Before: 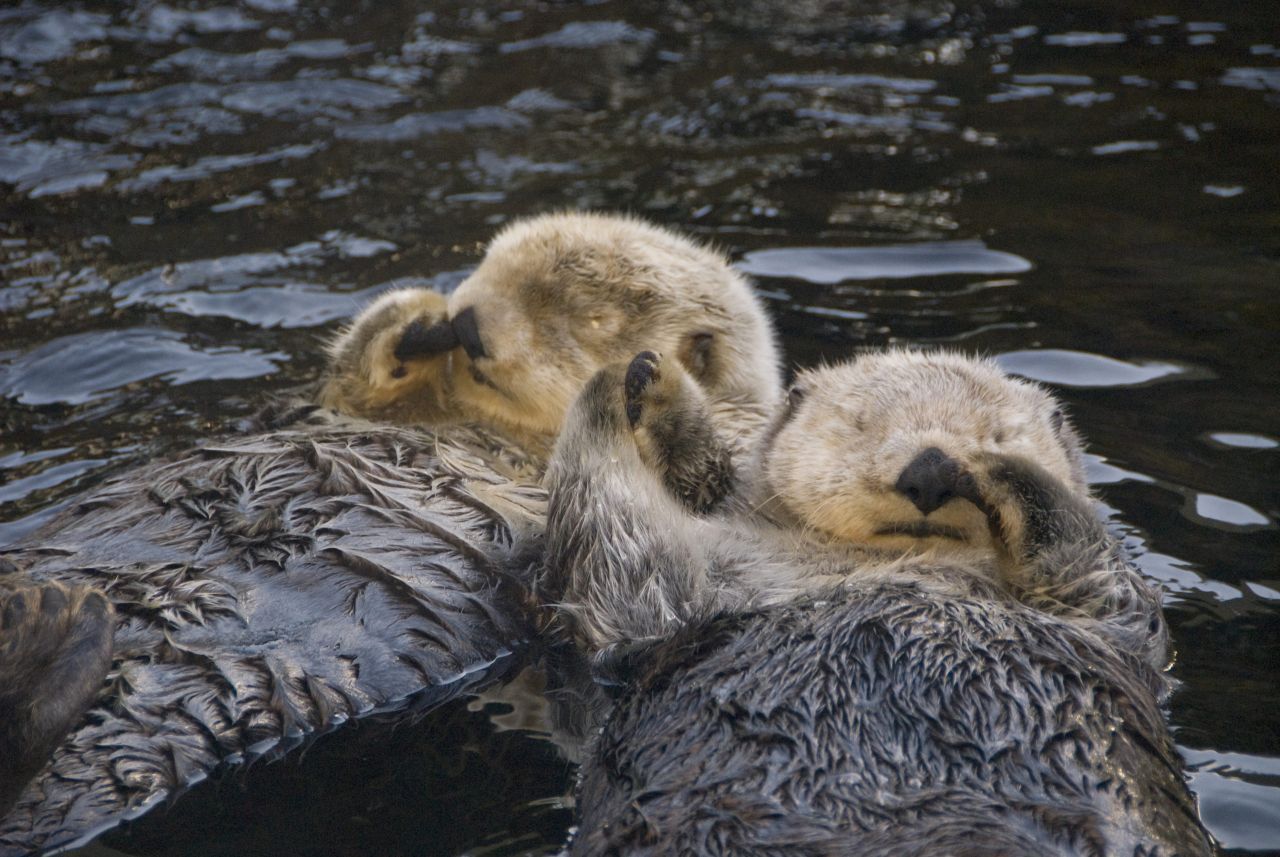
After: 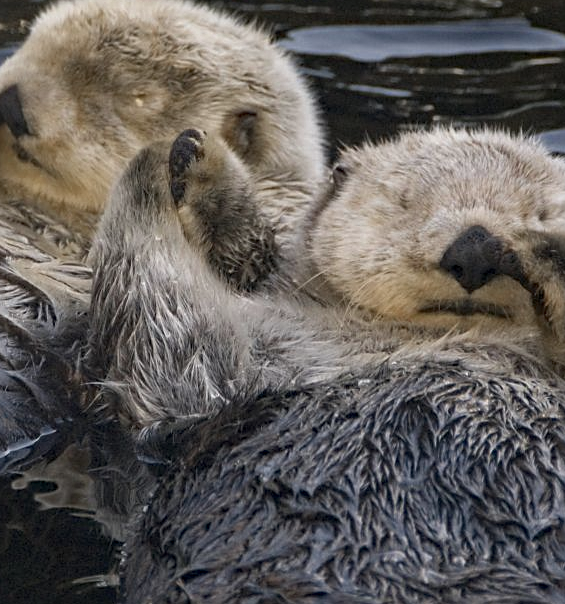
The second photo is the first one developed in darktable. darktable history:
crop: left 35.696%, top 25.978%, right 20.093%, bottom 3.434%
haze removal: adaptive false
sharpen: on, module defaults
color zones: curves: ch0 [(0, 0.5) (0.125, 0.4) (0.25, 0.5) (0.375, 0.4) (0.5, 0.4) (0.625, 0.35) (0.75, 0.35) (0.875, 0.5)]; ch1 [(0, 0.35) (0.125, 0.45) (0.25, 0.35) (0.375, 0.35) (0.5, 0.35) (0.625, 0.35) (0.75, 0.45) (0.875, 0.35)]; ch2 [(0, 0.6) (0.125, 0.5) (0.25, 0.5) (0.375, 0.6) (0.5, 0.6) (0.625, 0.5) (0.75, 0.5) (0.875, 0.5)]
